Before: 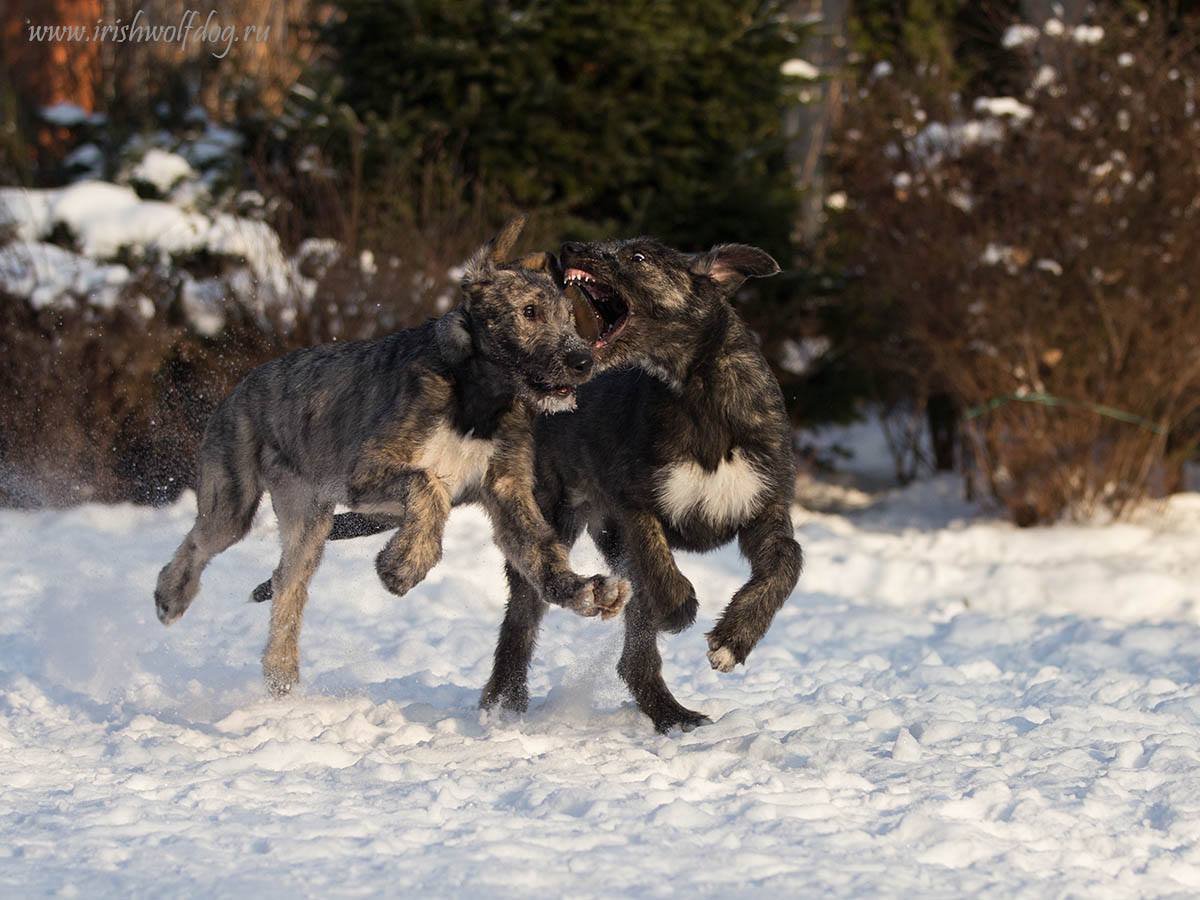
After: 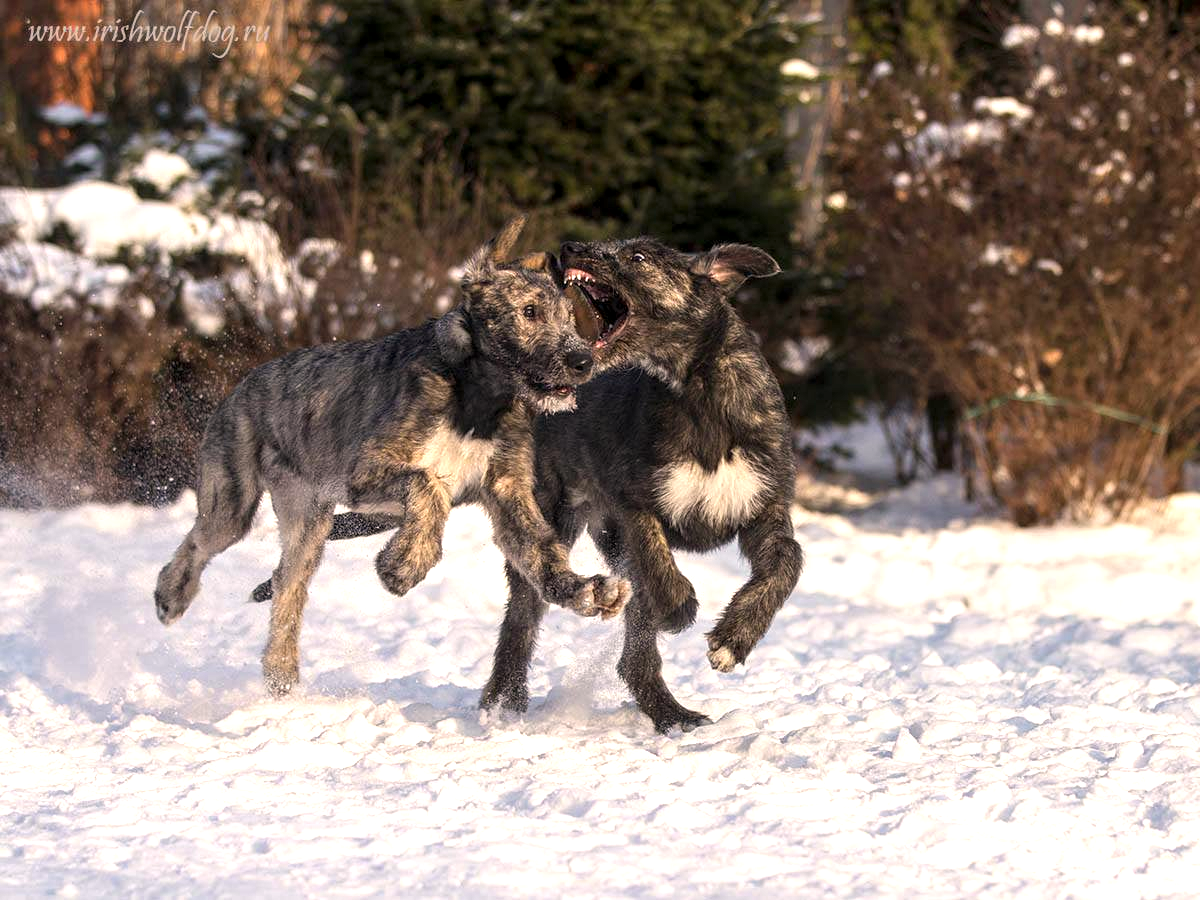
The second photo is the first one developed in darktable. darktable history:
local contrast: detail 130%
color correction: highlights a* 5.74, highlights b* 4.75
exposure: black level correction 0, exposure 0.697 EV, compensate highlight preservation false
